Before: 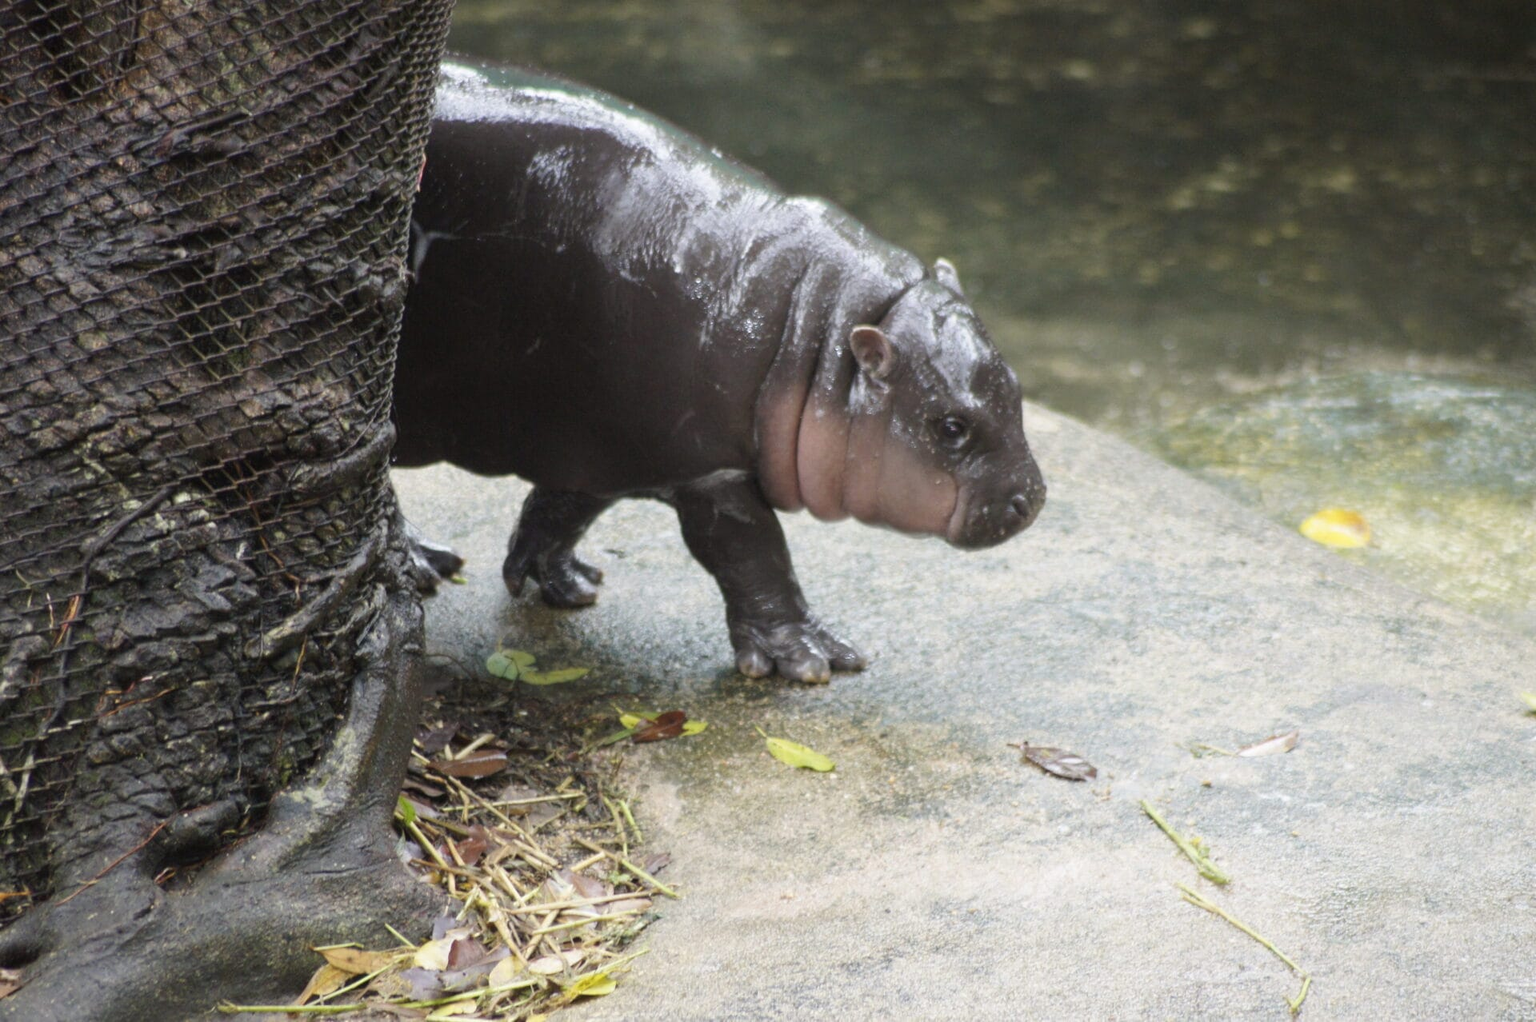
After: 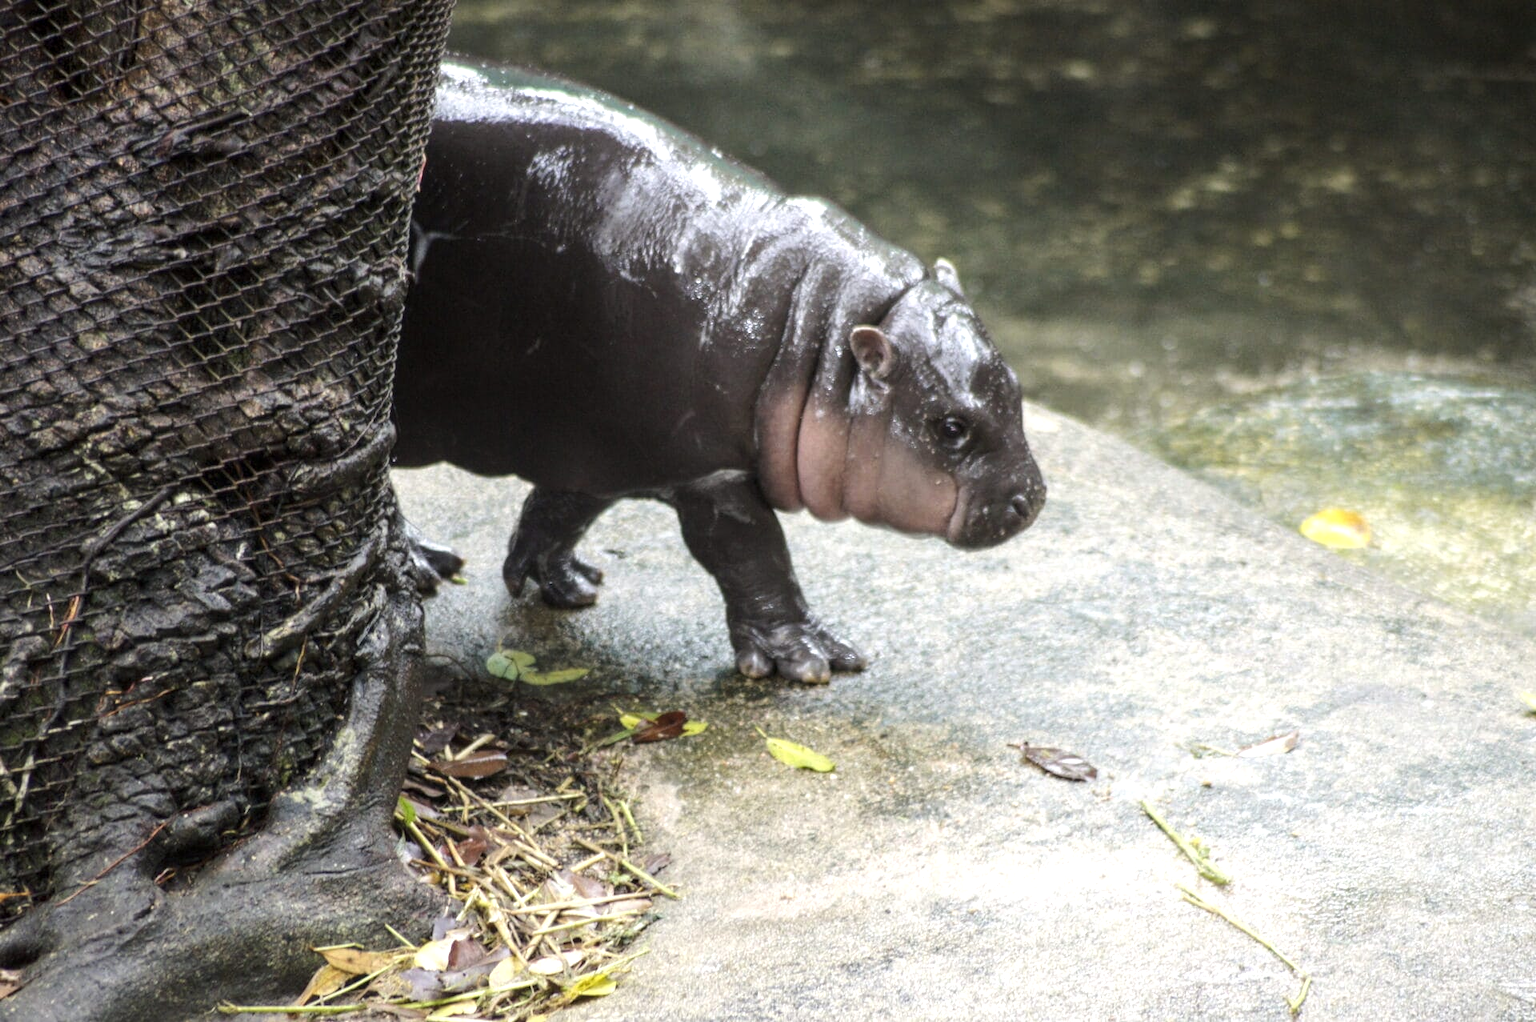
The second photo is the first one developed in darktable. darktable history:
local contrast: on, module defaults
tone equalizer: -8 EV -0.417 EV, -7 EV -0.389 EV, -6 EV -0.333 EV, -5 EV -0.222 EV, -3 EV 0.222 EV, -2 EV 0.333 EV, -1 EV 0.389 EV, +0 EV 0.417 EV, edges refinement/feathering 500, mask exposure compensation -1.25 EV, preserve details no
